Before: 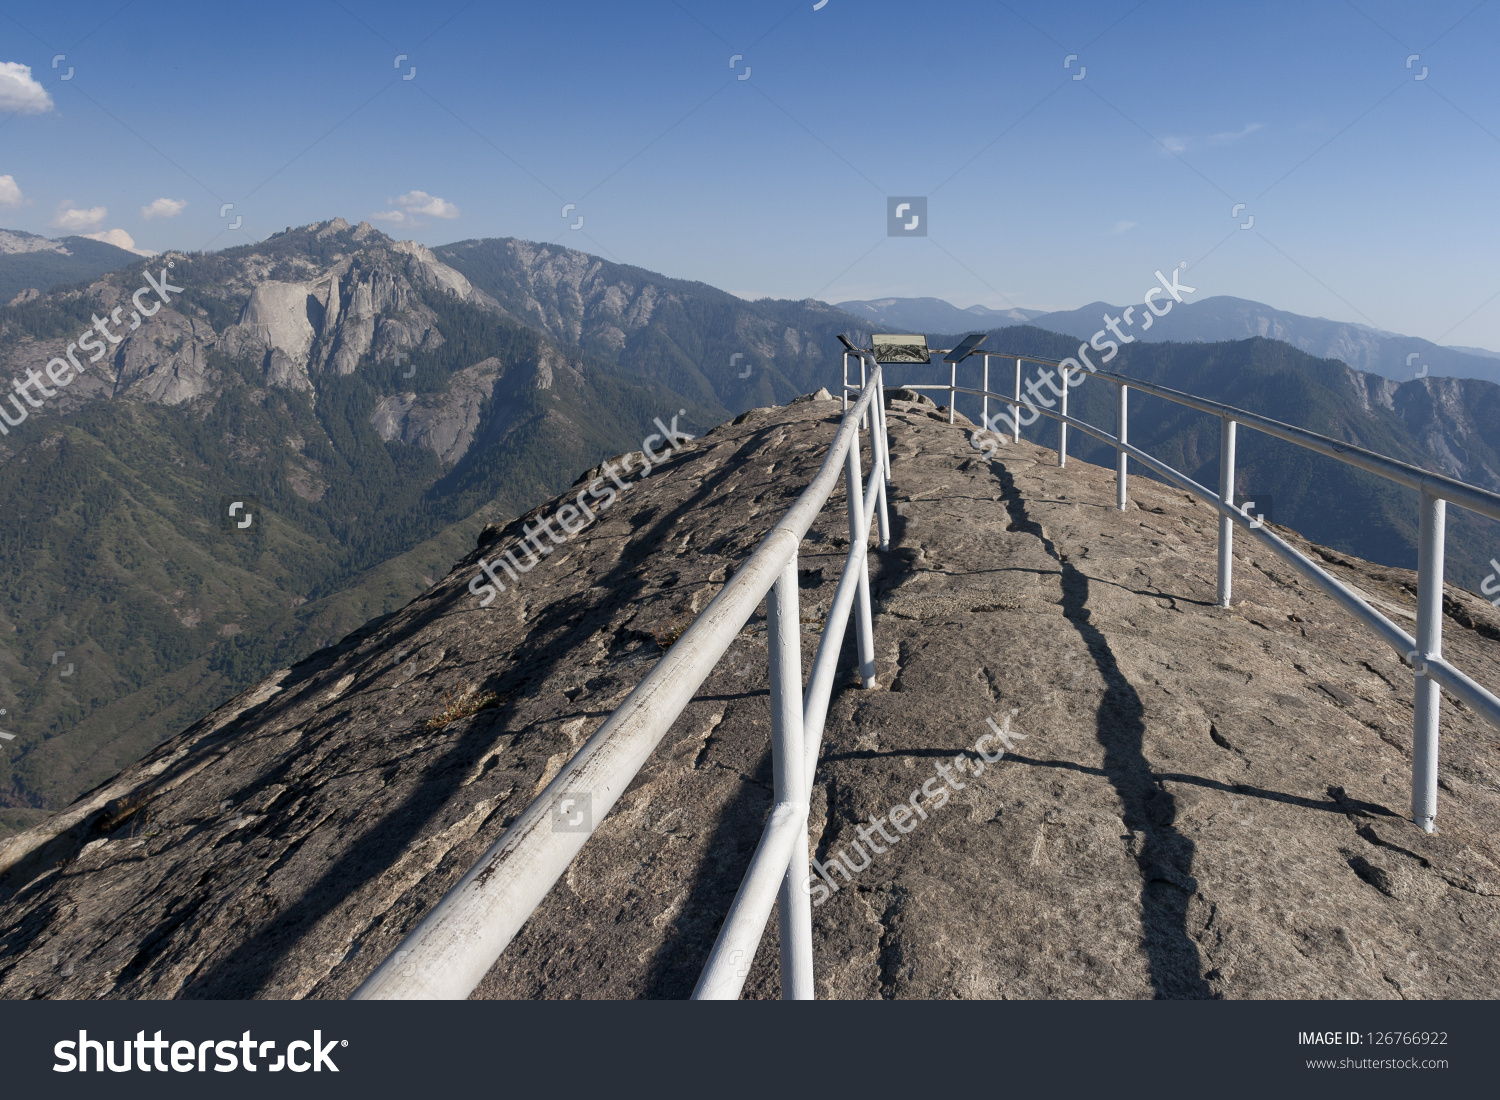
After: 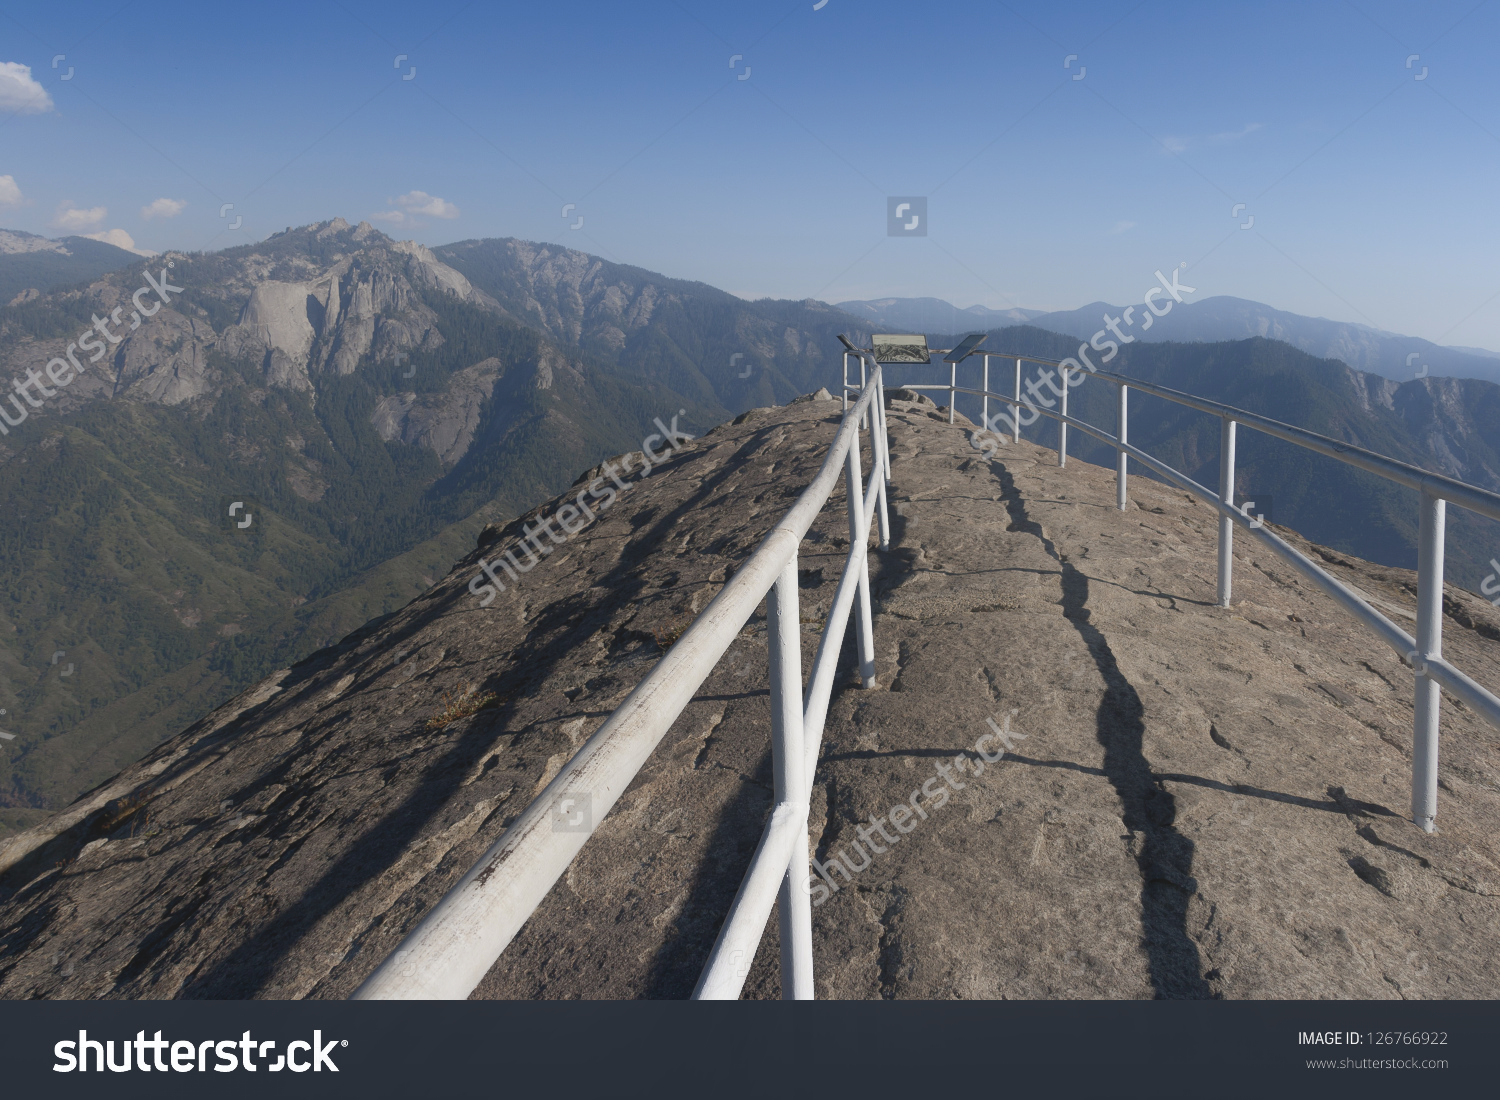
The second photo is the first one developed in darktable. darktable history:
contrast equalizer: octaves 7, y [[0.6 ×6], [0.55 ×6], [0 ×6], [0 ×6], [0 ×6]], mix -0.998
